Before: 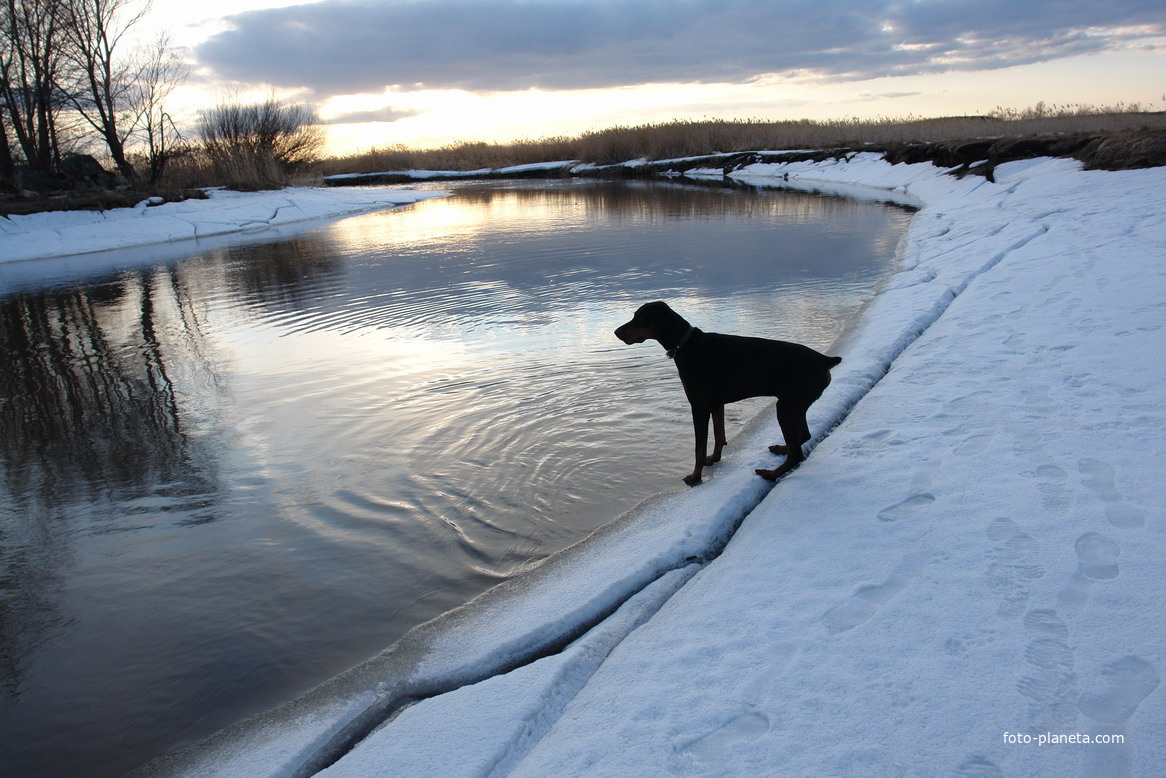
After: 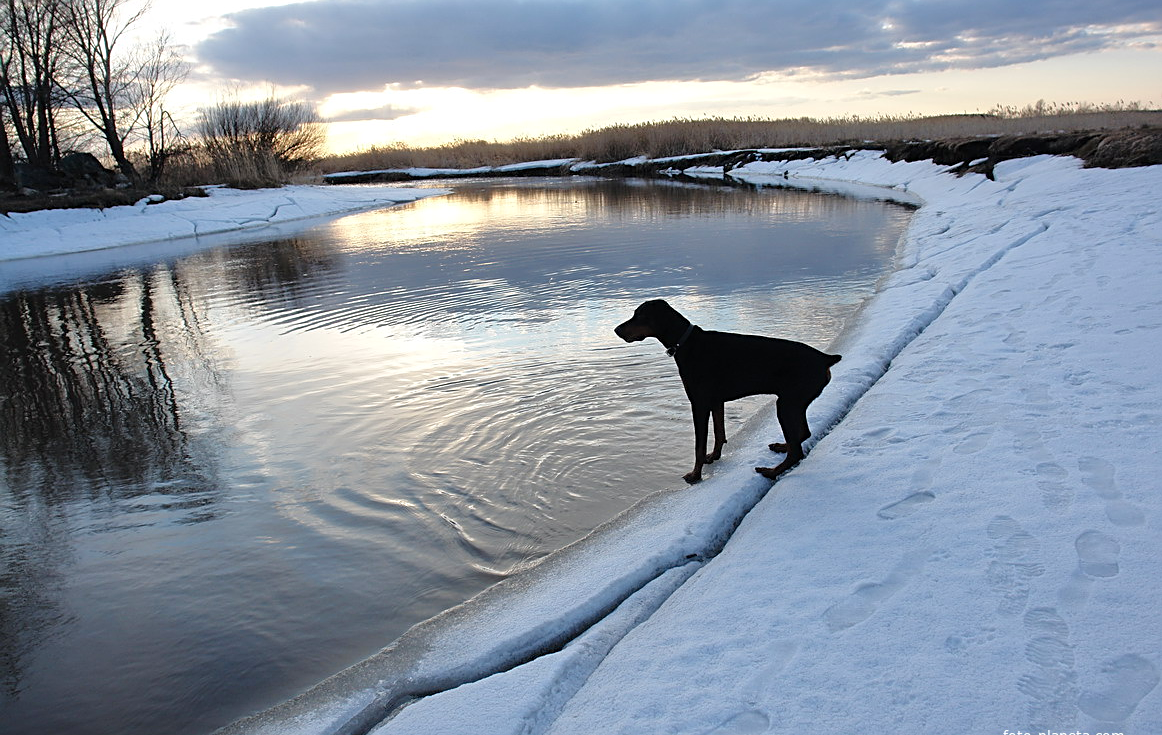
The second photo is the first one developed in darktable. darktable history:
crop: top 0.359%, right 0.264%, bottom 5.082%
sharpen: on, module defaults
tone equalizer: -8 EV 0.025 EV, -7 EV -0.014 EV, -6 EV 0.019 EV, -5 EV 0.034 EV, -4 EV 0.307 EV, -3 EV 0.652 EV, -2 EV 0.566 EV, -1 EV 0.197 EV, +0 EV 0.031 EV
